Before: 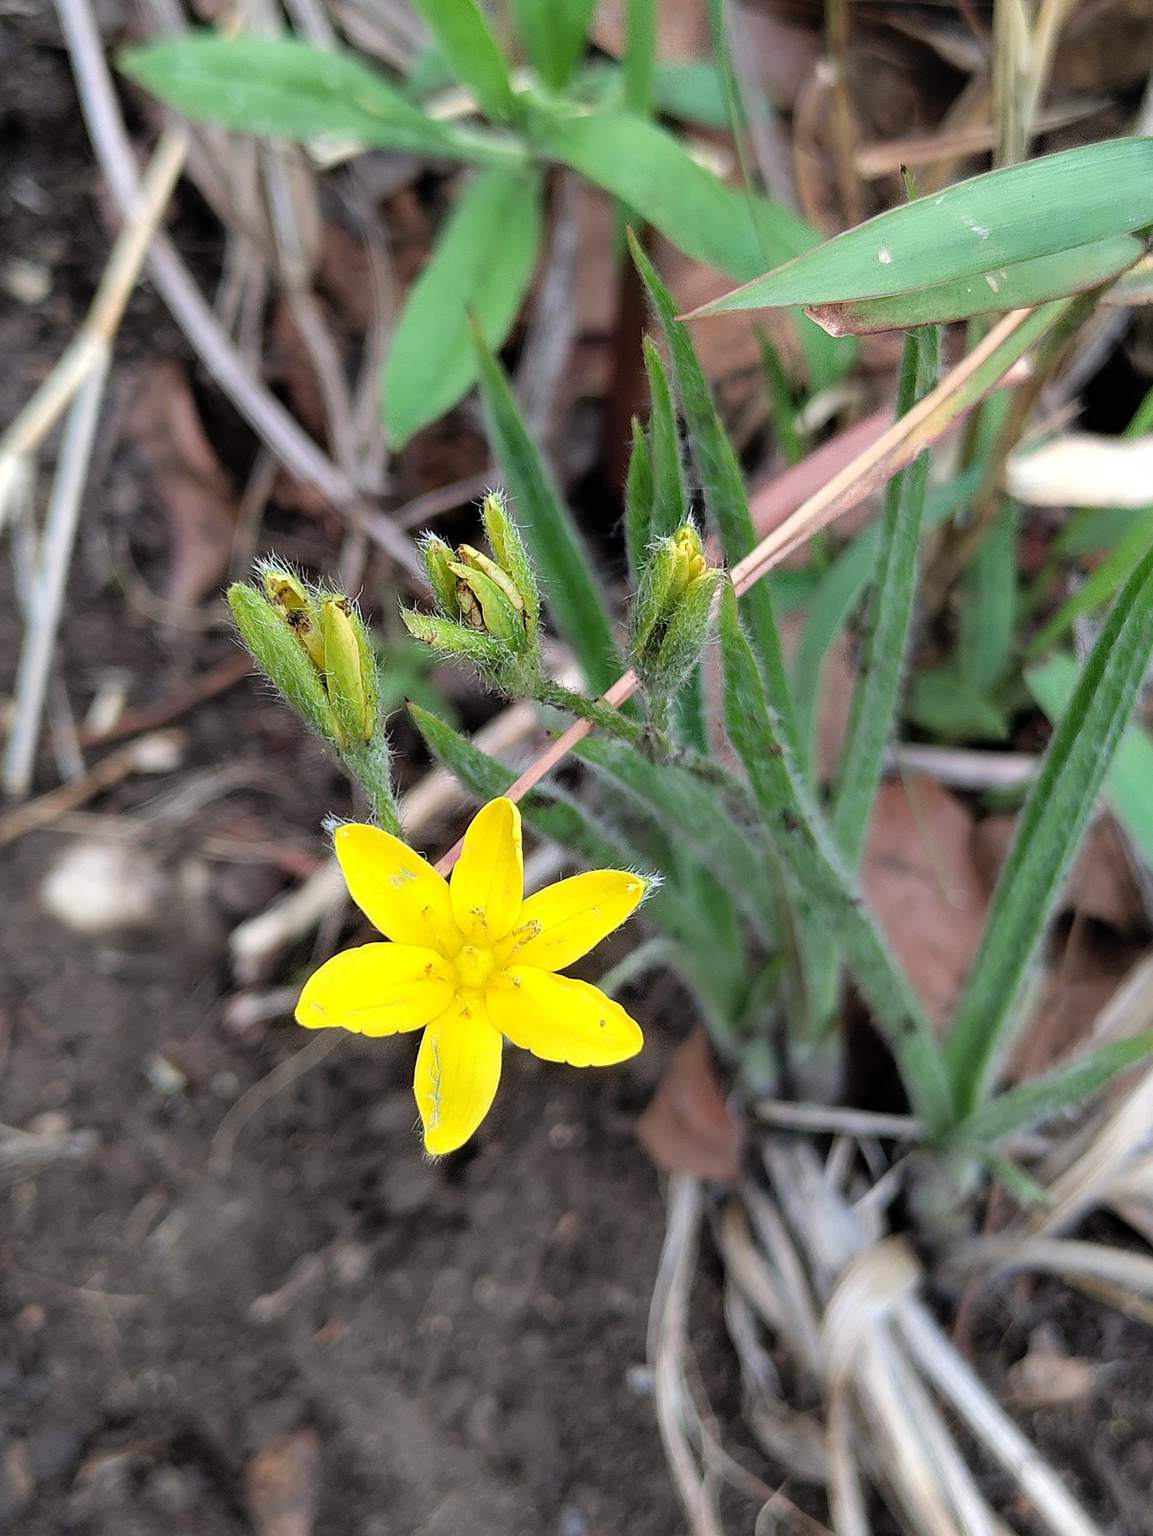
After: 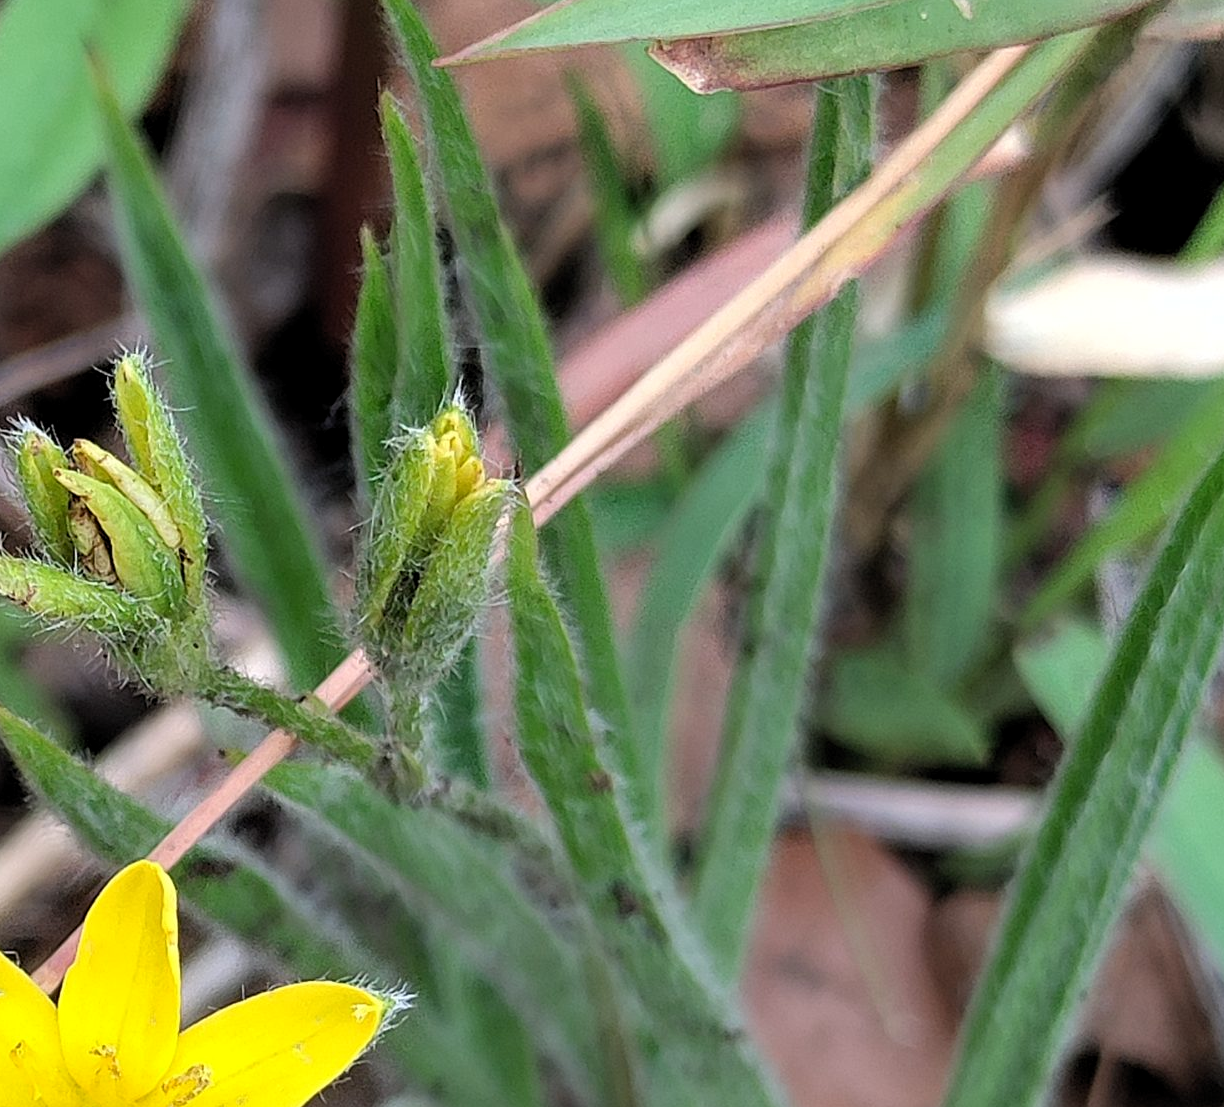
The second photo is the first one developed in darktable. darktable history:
crop: left 36.005%, top 18.293%, right 0.31%, bottom 38.444%
levels: levels [0.016, 0.5, 0.996]
shadows and highlights: shadows 20.55, highlights -20.99, soften with gaussian
